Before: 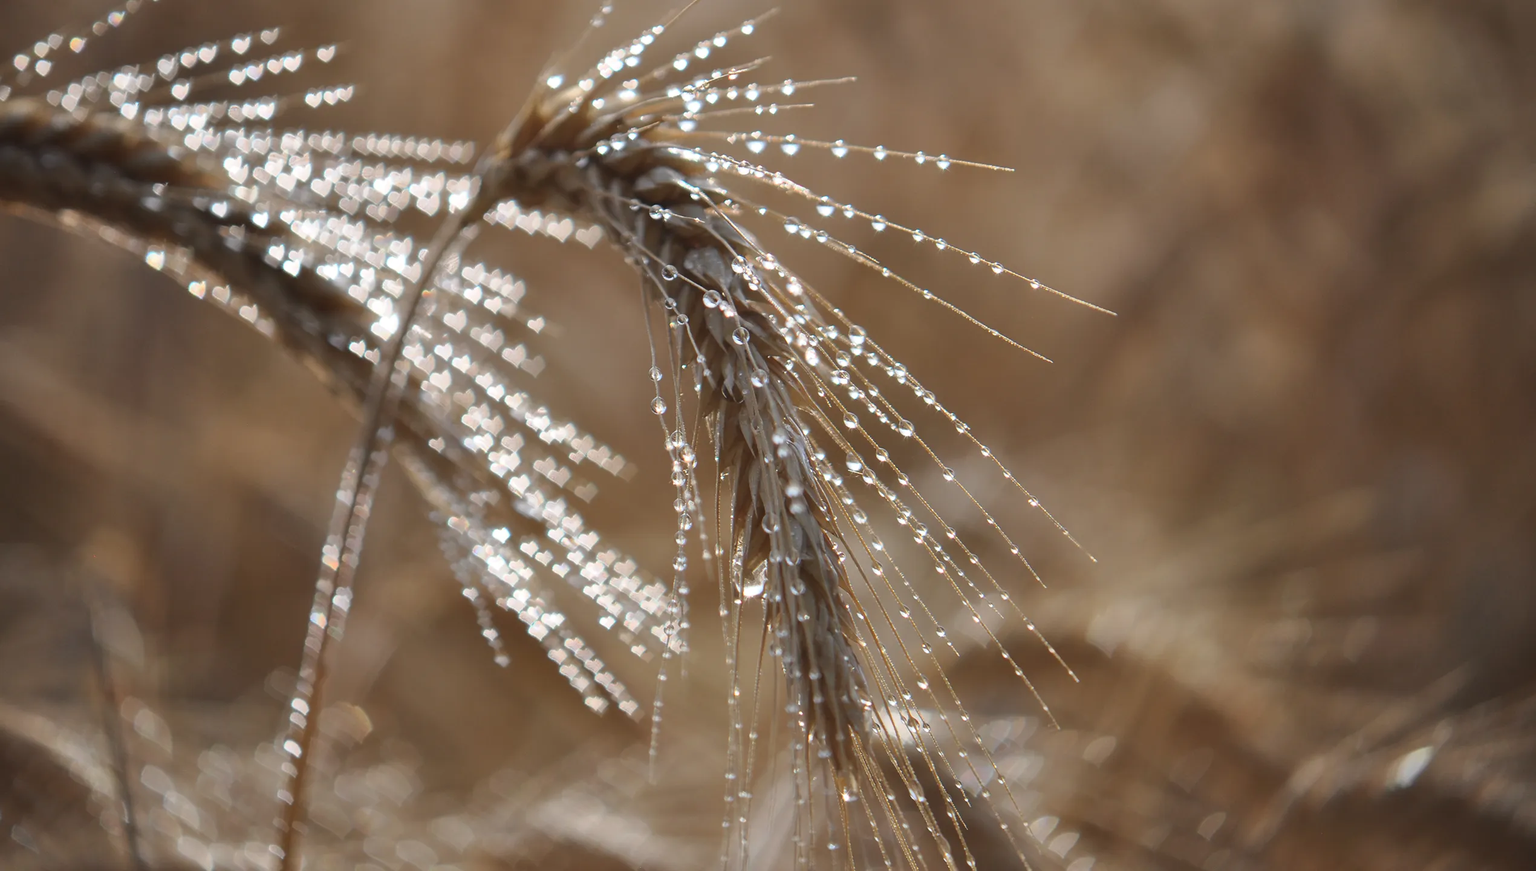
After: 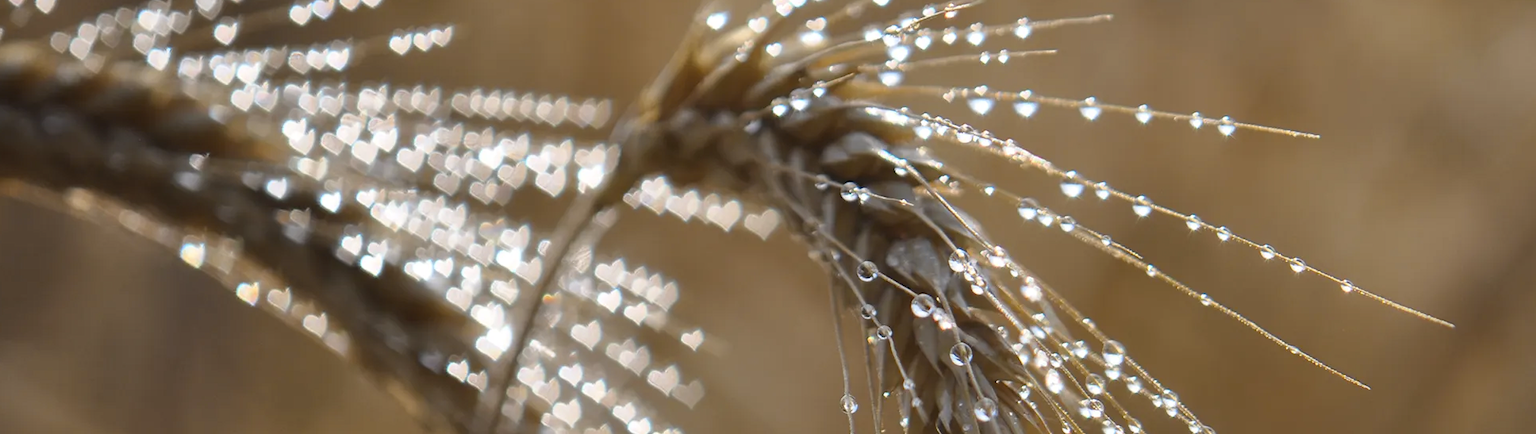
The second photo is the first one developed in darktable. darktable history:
color contrast: green-magenta contrast 0.85, blue-yellow contrast 1.25, unbound 0
crop: left 0.579%, top 7.627%, right 23.167%, bottom 54.275%
